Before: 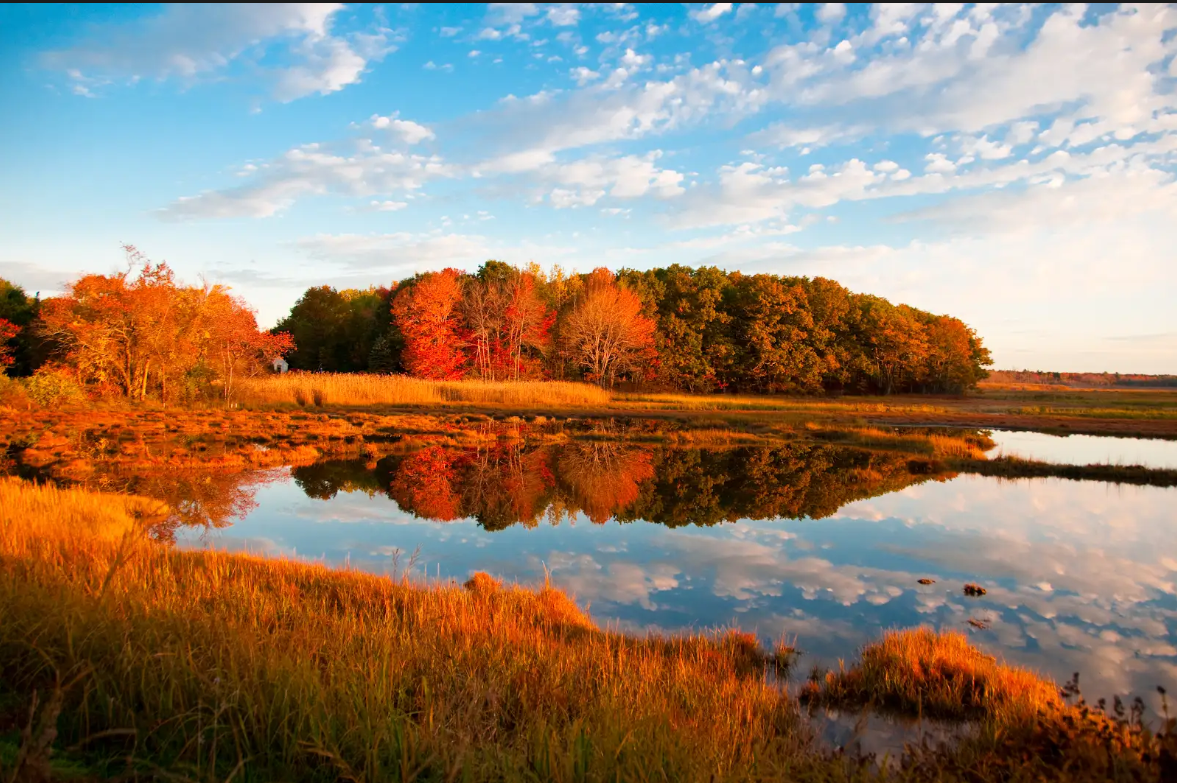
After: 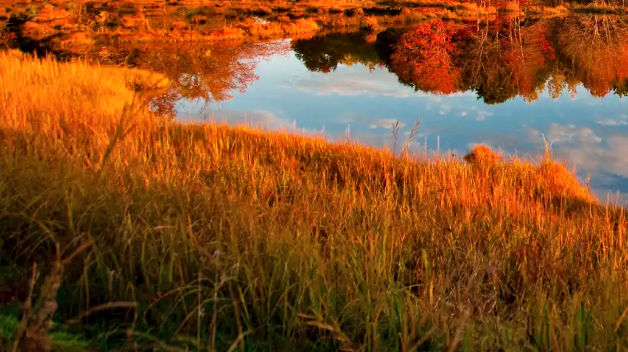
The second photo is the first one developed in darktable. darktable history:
crop and rotate: top 54.778%, right 46.61%, bottom 0.159%
white balance: emerald 1
contrast equalizer: octaves 7, y [[0.6 ×6], [0.55 ×6], [0 ×6], [0 ×6], [0 ×6]], mix 0.3
shadows and highlights: low approximation 0.01, soften with gaussian
